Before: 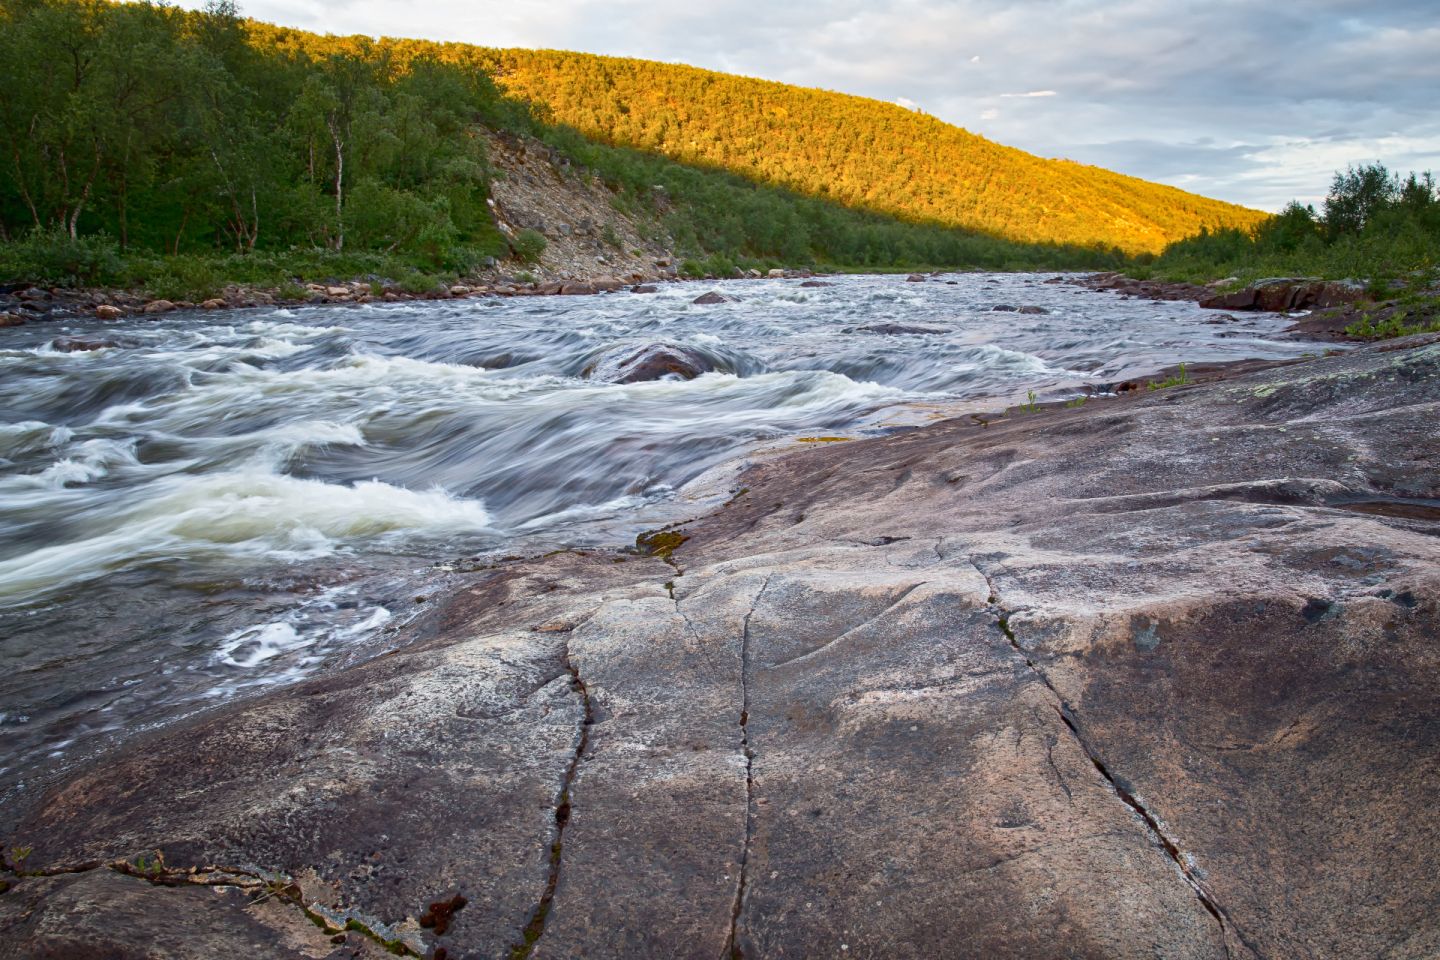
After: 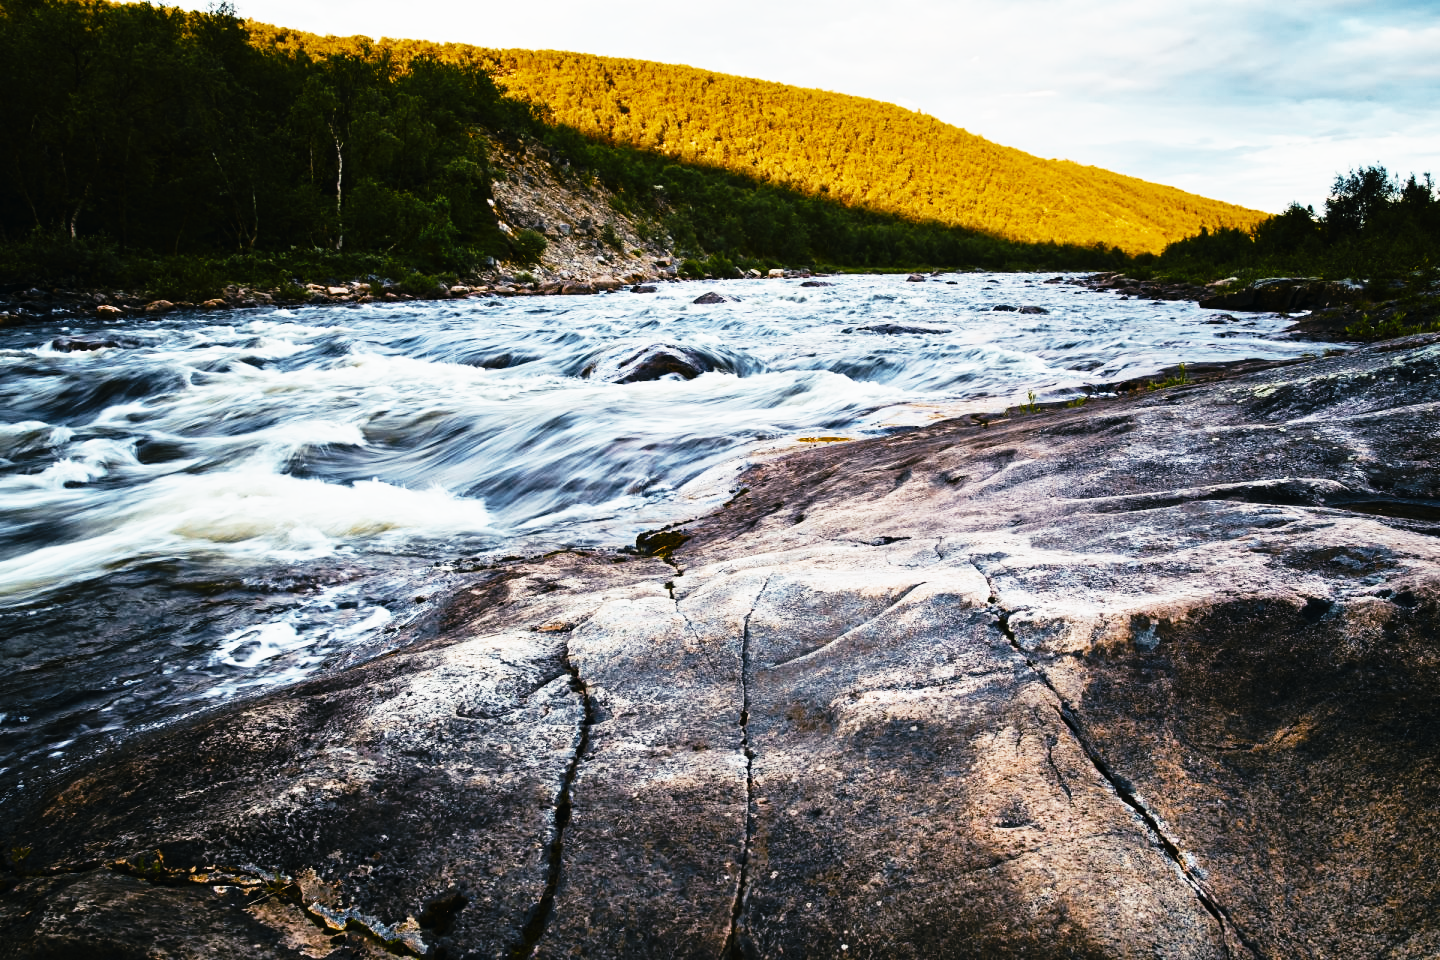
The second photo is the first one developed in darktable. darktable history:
tone curve: curves: ch0 [(0, 0) (0.003, 0.01) (0.011, 0.01) (0.025, 0.011) (0.044, 0.014) (0.069, 0.018) (0.1, 0.022) (0.136, 0.026) (0.177, 0.035) (0.224, 0.051) (0.277, 0.085) (0.335, 0.158) (0.399, 0.299) (0.468, 0.457) (0.543, 0.634) (0.623, 0.801) (0.709, 0.904) (0.801, 0.963) (0.898, 0.986) (1, 1)], preserve colors none
color look up table: target L [65.74, 68.83, 87.56, 67.1, 56.13, 45.41, 63.83, 59.45, 45.93, 33.17, 42.31, 37.54, 32.42, 27.71, 4.905, 200.02, 78.81, 64.73, 68.61, 65.81, 54.52, 43.31, 56.14, 39.62, 46.28, 43.32, 35.89, 33.64, 16.89, 84.58, 68.48, 66.24, 45.65, 54.32, 48.87, 55.92, 40.05, 36.67, 33.69, 34.19, 31.59, 24.04, 32.56, 9.141, 51.37, 73.6, 73.19, 43.76, 40.87], target a [2.597, 1.24, -0.98, -22.66, -19.75, -18.68, -13.69, 0.841, -12.77, -13.61, -1.062, -6.509, -11.62, -5.966, -5.518, 0, 0.245, 6.022, 13.94, 9.668, 15.23, 30.96, 4.606, 22.37, 25.9, 13.11, 15.22, 12.62, -3.444, 6.641, 14.86, -0.148, 35.84, -8.542, 29.82, -3.578, 28.02, 22.99, 18.34, -0.939, -3.291, 34.76, -2.253, -3.202, -11.6, -15.34, -15.84, -6.645, -7.388], target b [39.07, 42.85, 22.71, -12.28, -1.667, 15.22, 14.77, 32.56, -3.381, 6.244, 5.812, 22.49, -0.66, 37.34, -1.546, 0, 26.39, 38.82, 3.501, 13.24, 29.57, -3.782, 25.45, 25.1, 5.156, 23.29, 31.41, 38.41, 6.126, -0.94, -16.23, 2.628, -22.34, -21.31, -14.78, -16.44, -15.25, -2.416, -16.84, -12.96, -9.997, -29.43, -10.71, -16.18, -9.95, -16.22, -8.983, -10.8, -7.521], num patches 49
